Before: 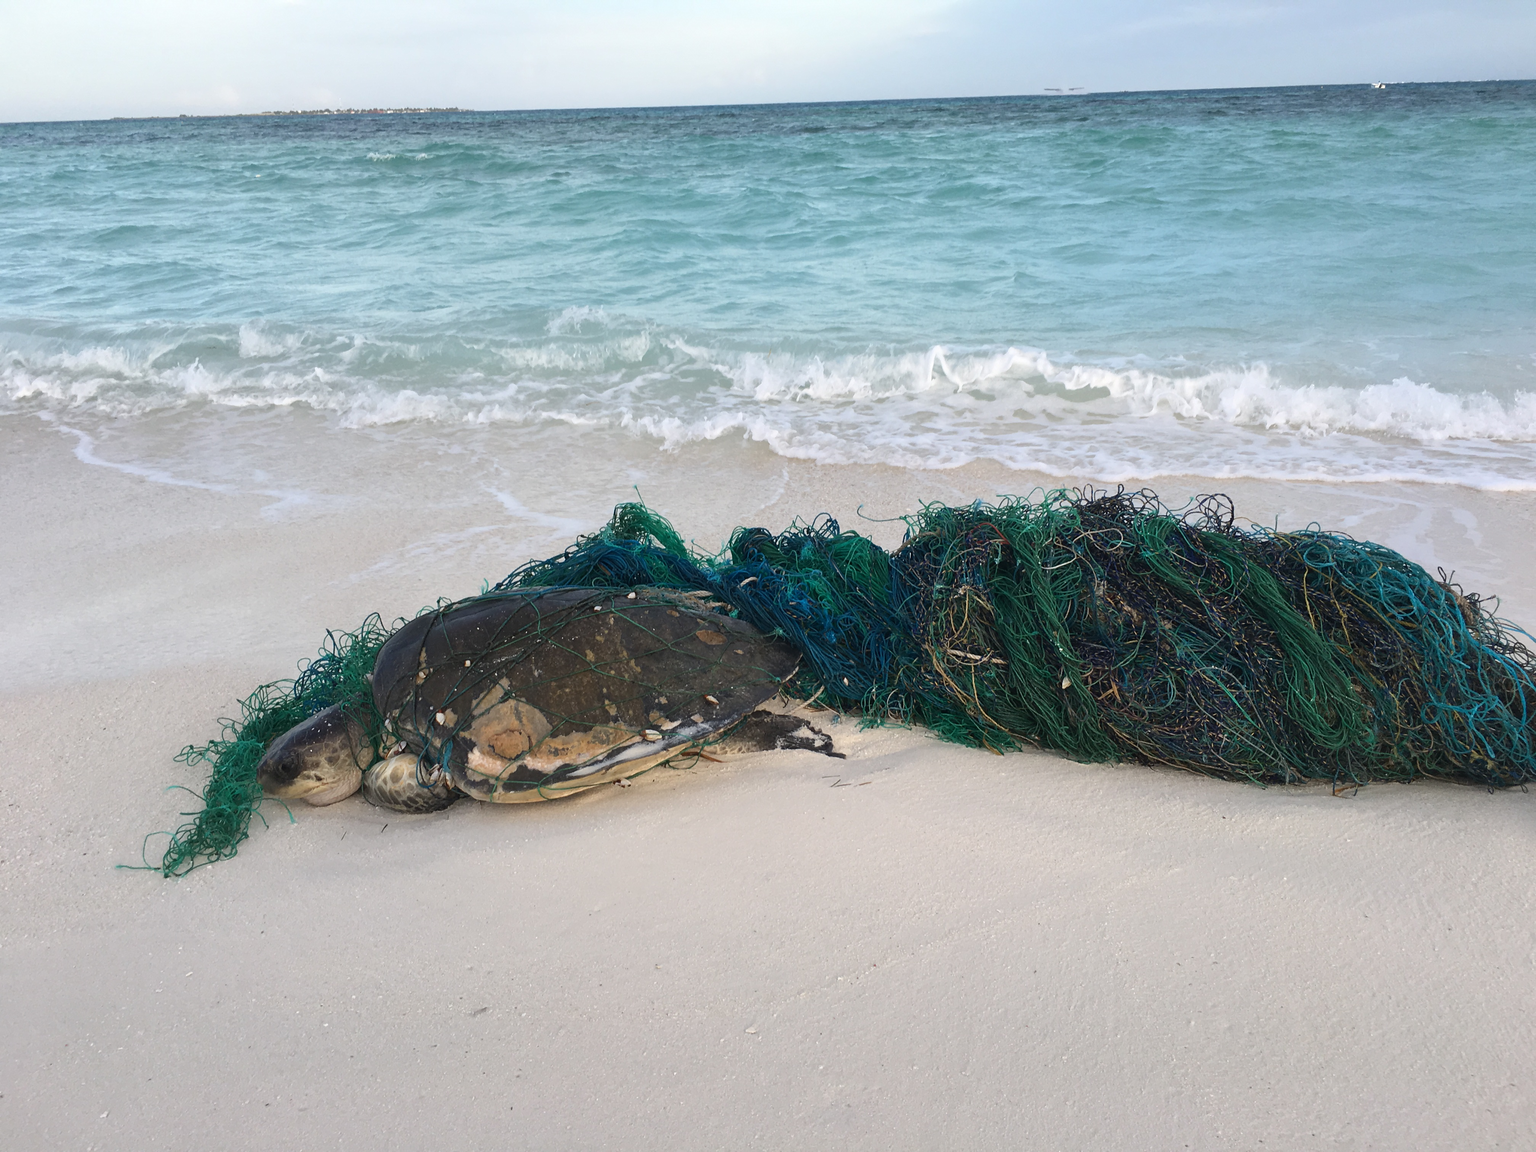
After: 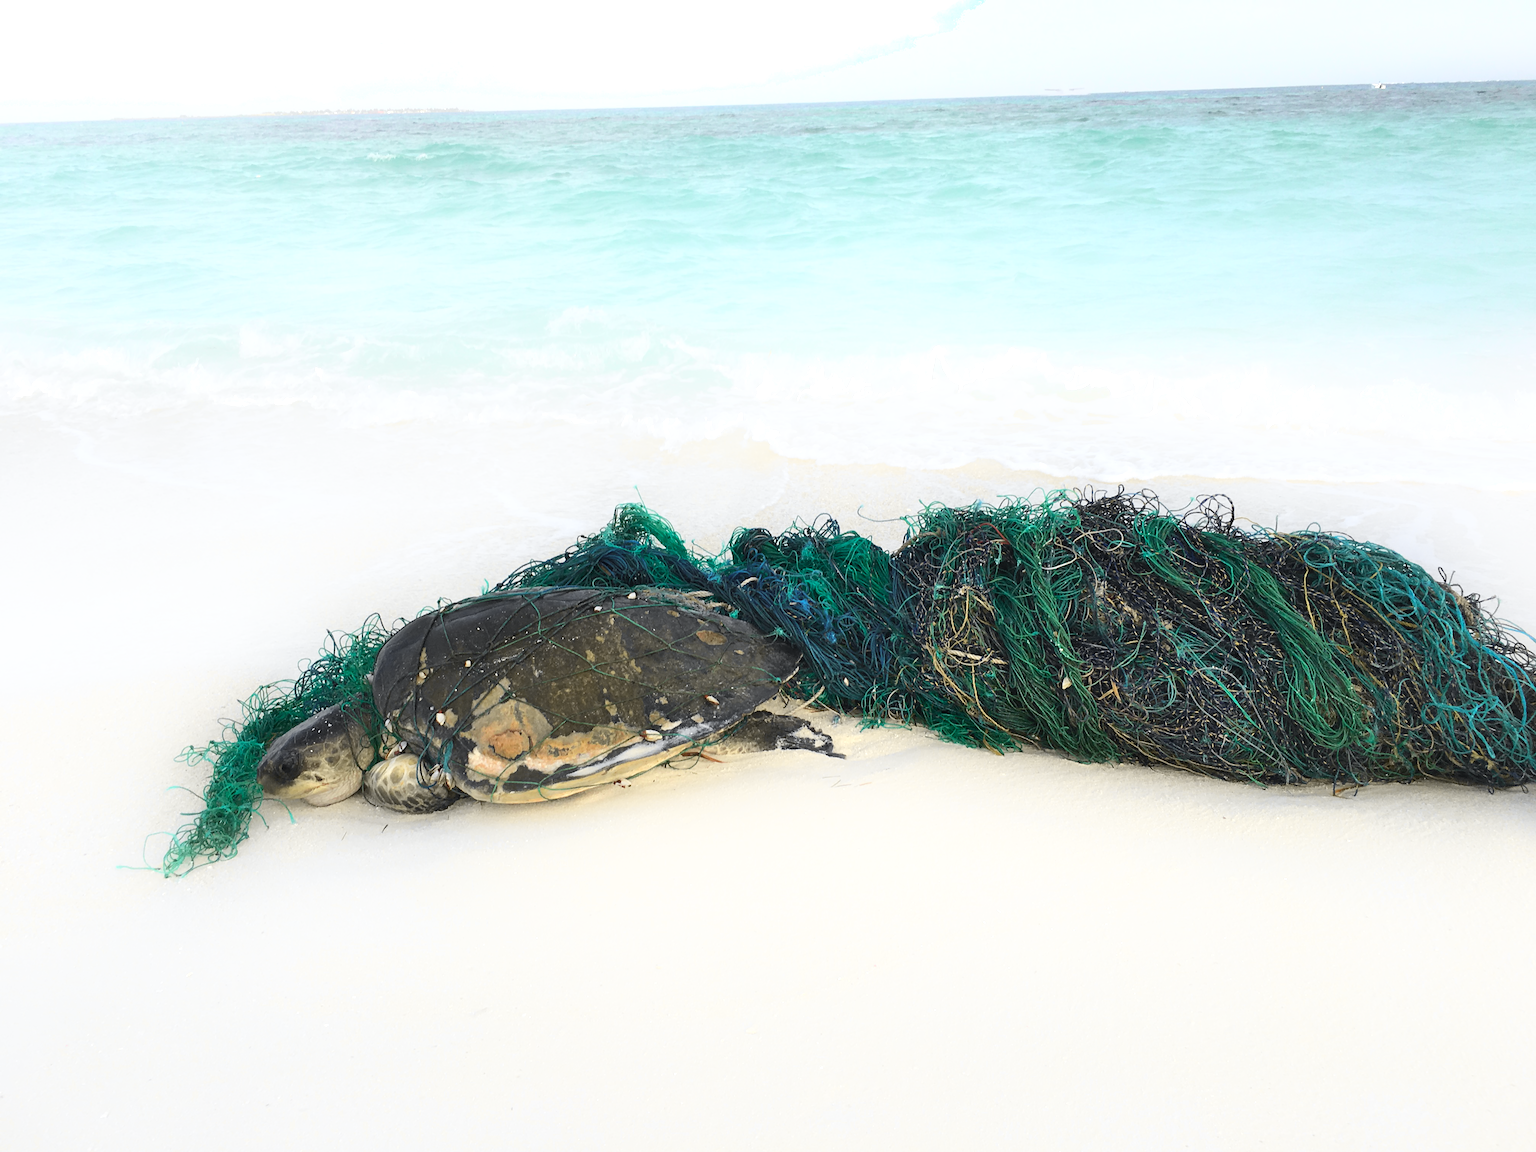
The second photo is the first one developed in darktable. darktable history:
white balance: red 0.978, blue 0.999
exposure: exposure 0.493 EV, compensate highlight preservation false
tone curve: curves: ch0 [(0, 0) (0.071, 0.058) (0.266, 0.268) (0.498, 0.542) (0.766, 0.807) (1, 0.983)]; ch1 [(0, 0) (0.346, 0.307) (0.408, 0.387) (0.463, 0.465) (0.482, 0.493) (0.502, 0.499) (0.517, 0.505) (0.55, 0.554) (0.597, 0.61) (0.651, 0.698) (1, 1)]; ch2 [(0, 0) (0.346, 0.34) (0.434, 0.46) (0.485, 0.494) (0.5, 0.498) (0.509, 0.517) (0.526, 0.539) (0.583, 0.603) (0.625, 0.659) (1, 1)], color space Lab, independent channels, preserve colors none
shadows and highlights: highlights 70.7, soften with gaussian
